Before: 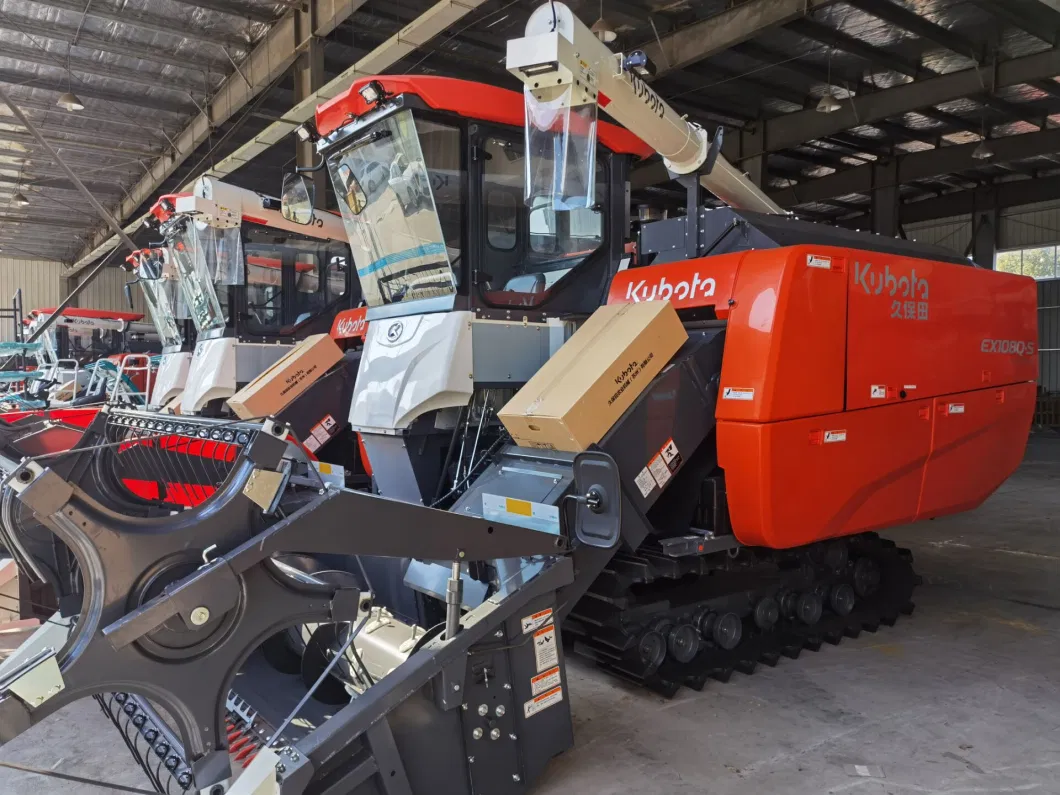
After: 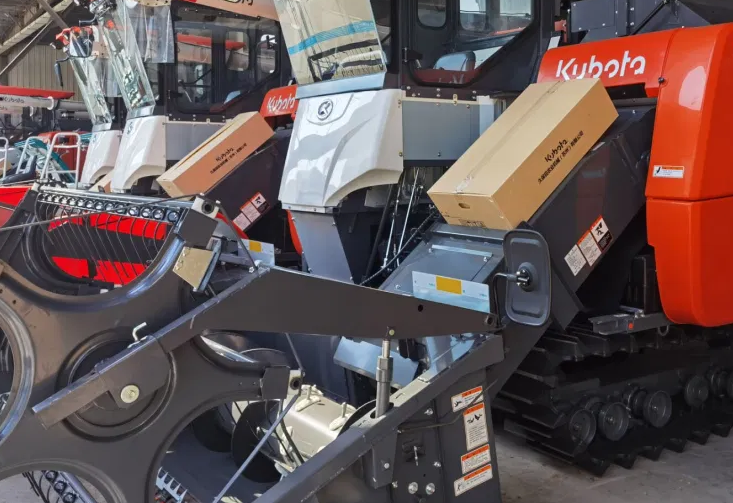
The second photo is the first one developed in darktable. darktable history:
crop: left 6.659%, top 27.991%, right 24.12%, bottom 8.71%
